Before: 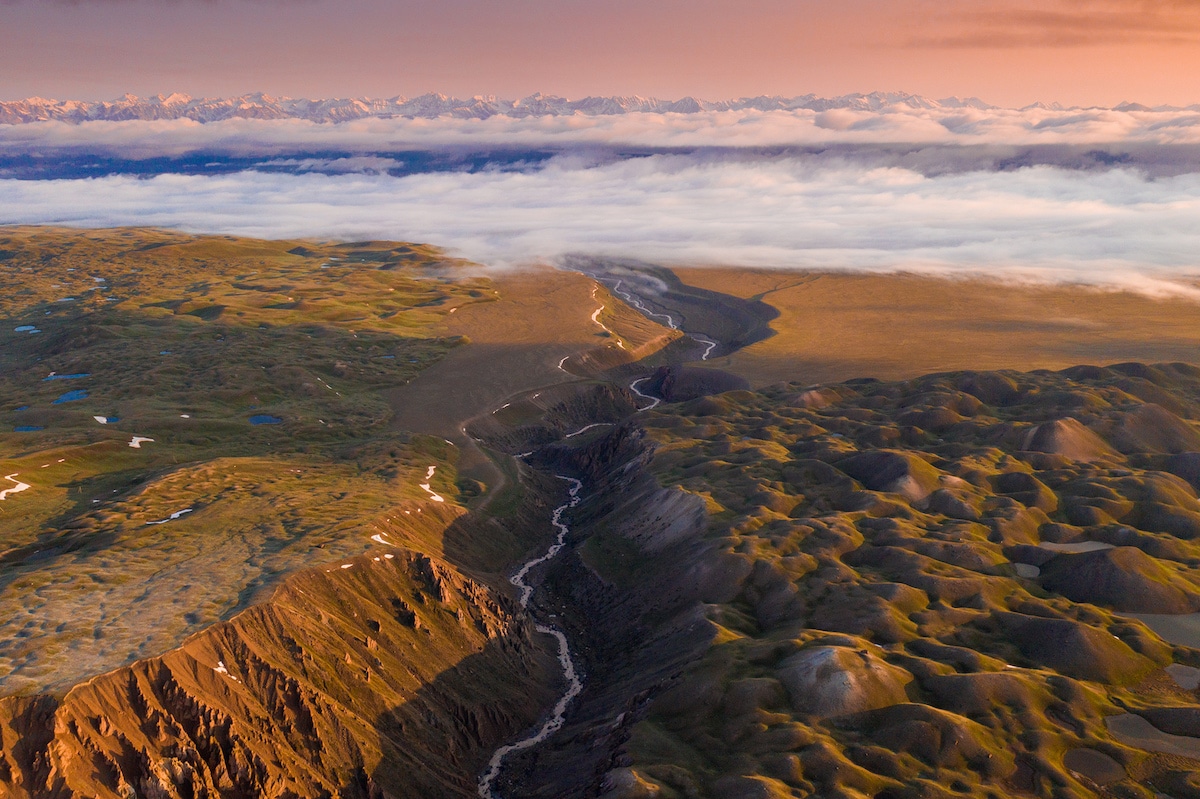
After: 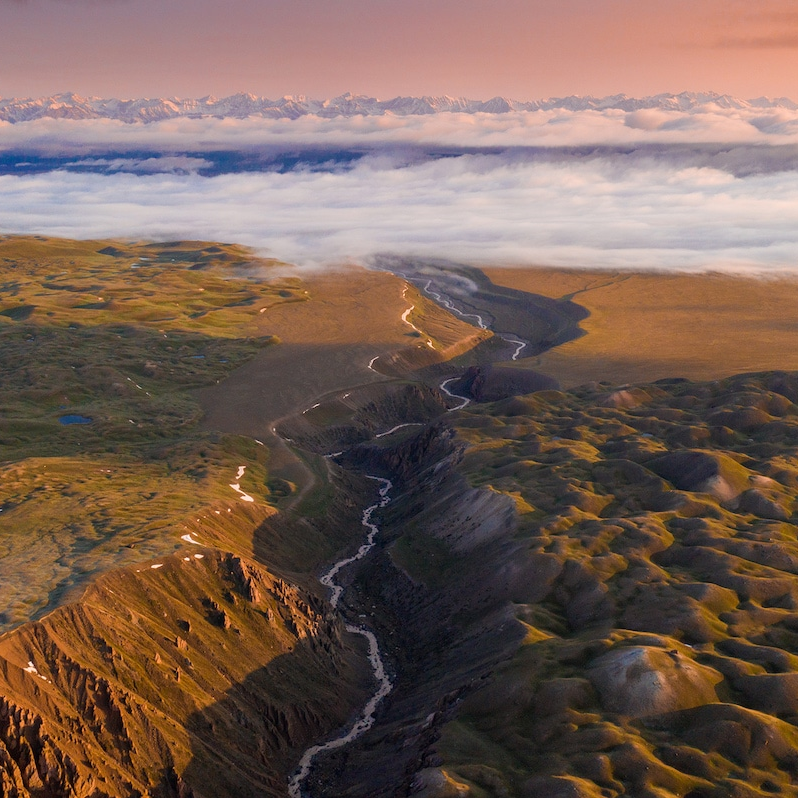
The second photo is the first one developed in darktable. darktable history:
crop and rotate: left 15.912%, right 17.573%
